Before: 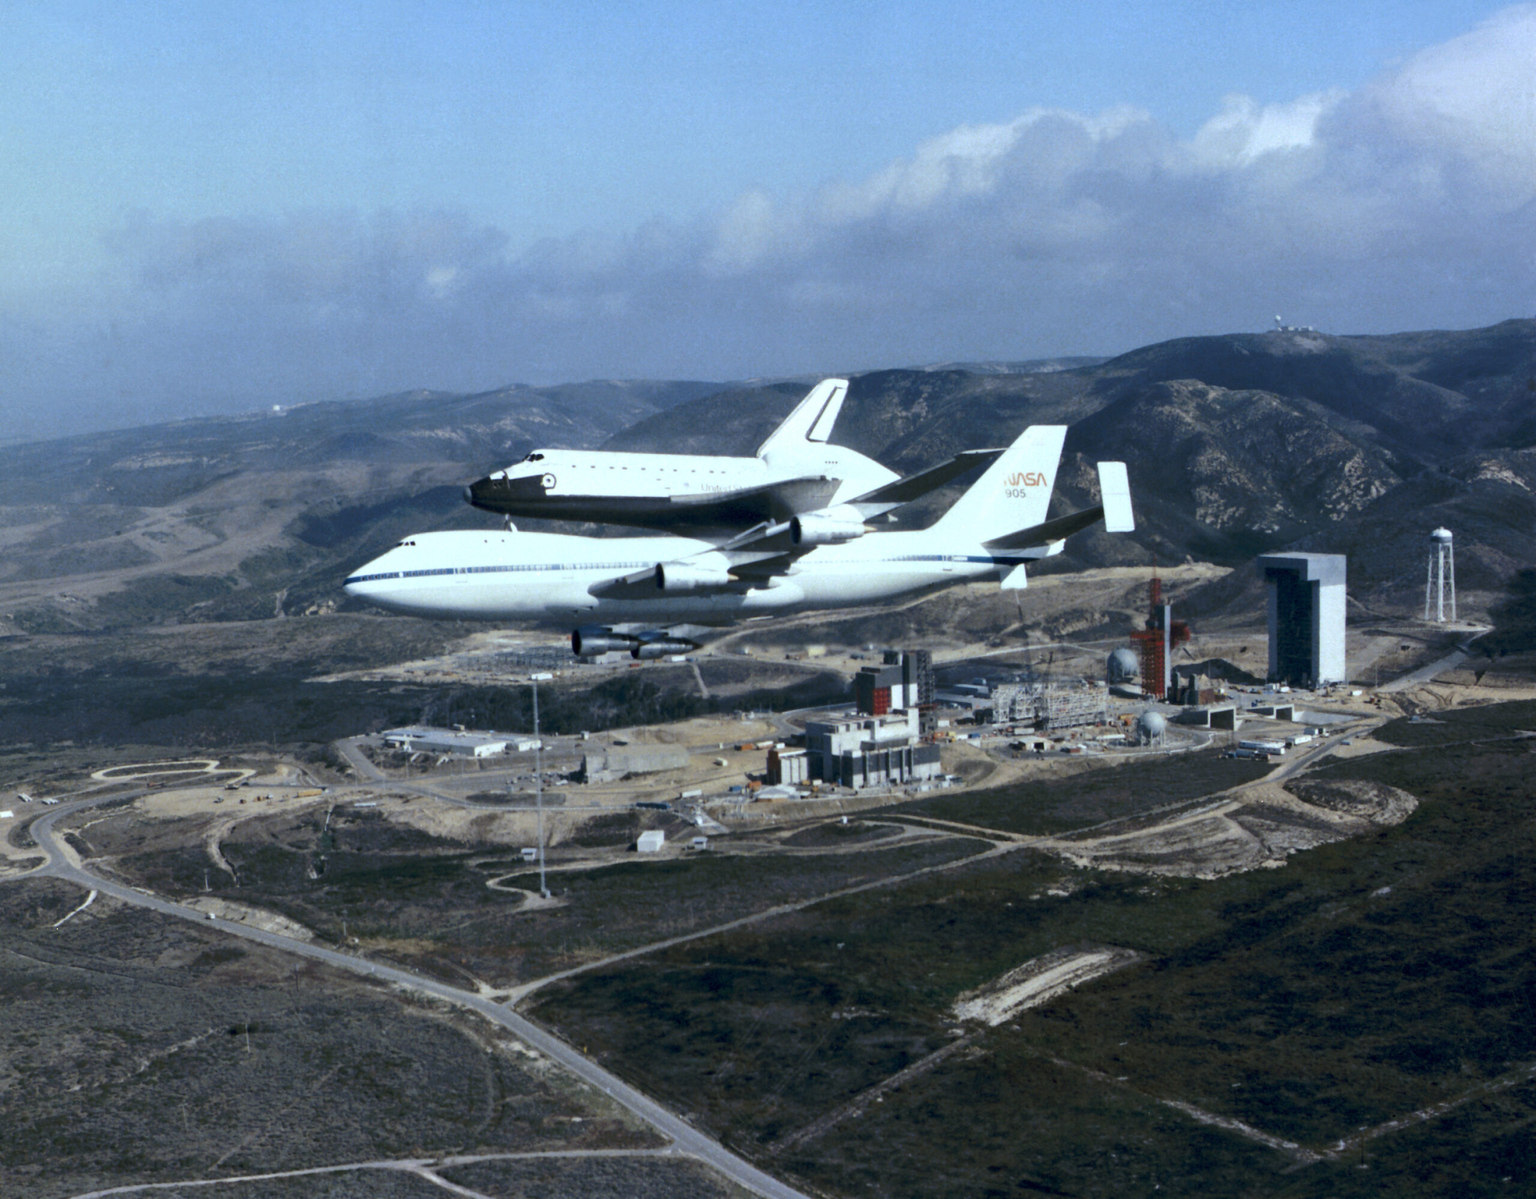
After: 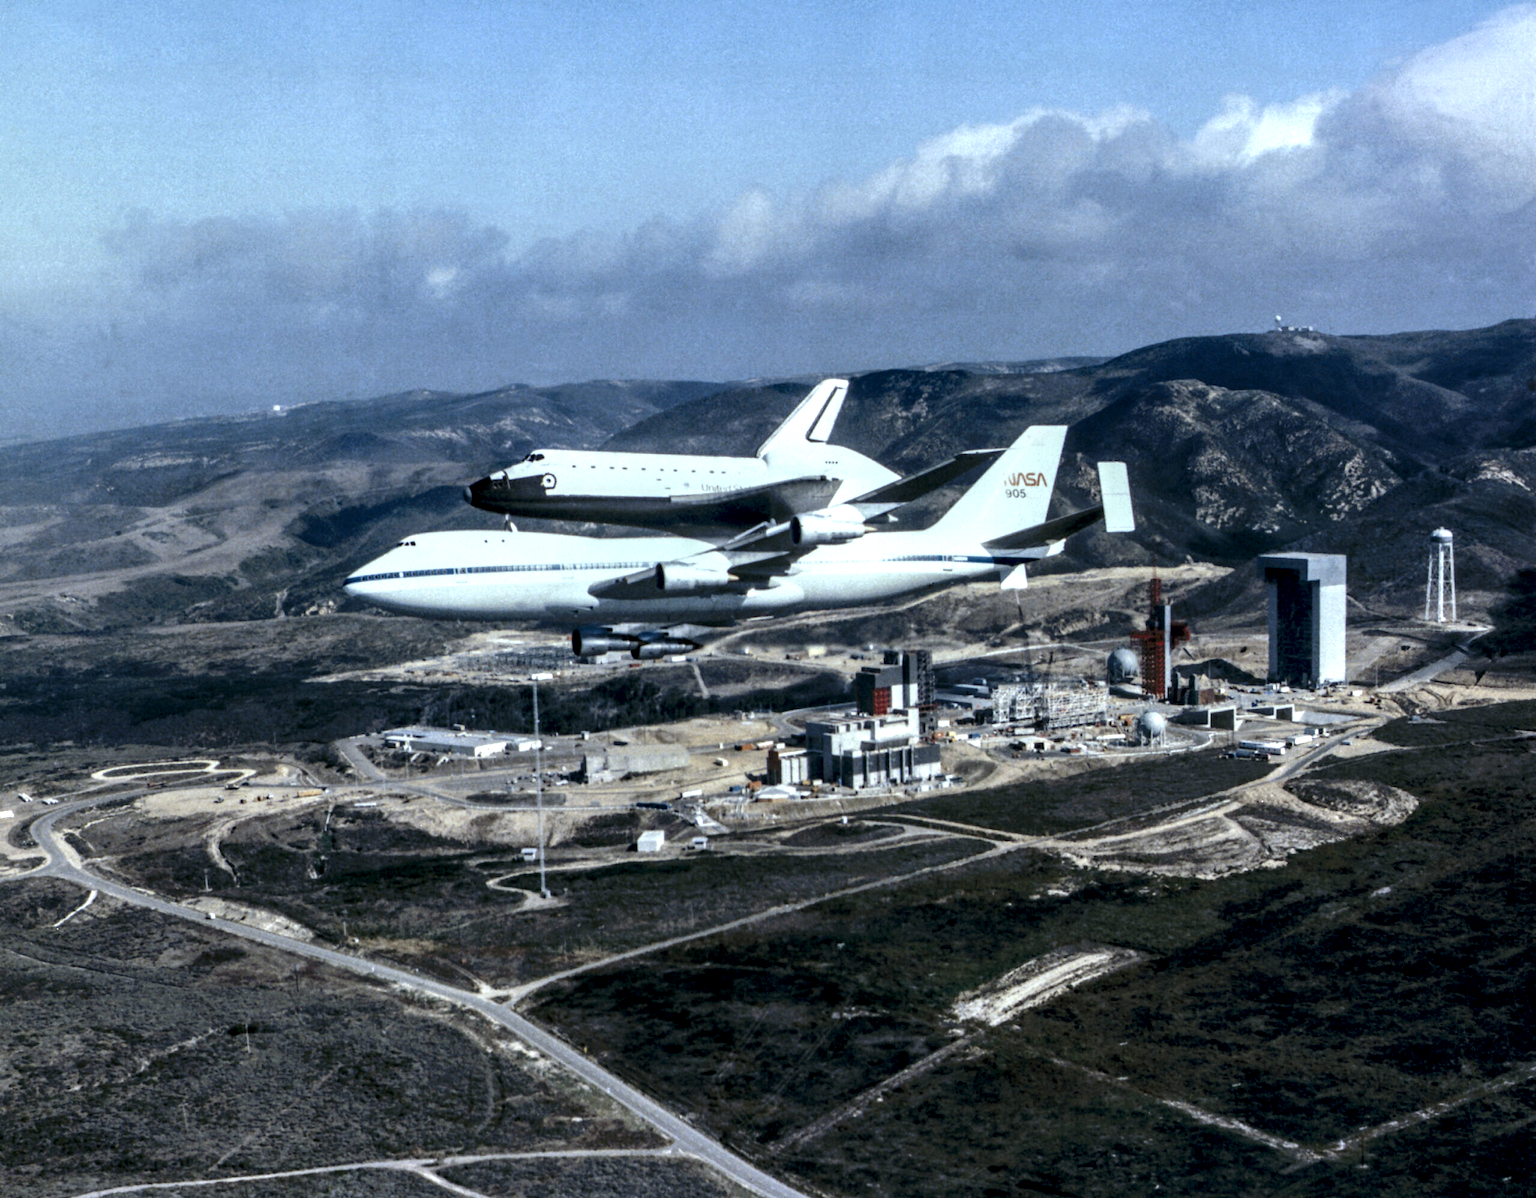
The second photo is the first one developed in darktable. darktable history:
local contrast: highlights 17%, detail 187%
